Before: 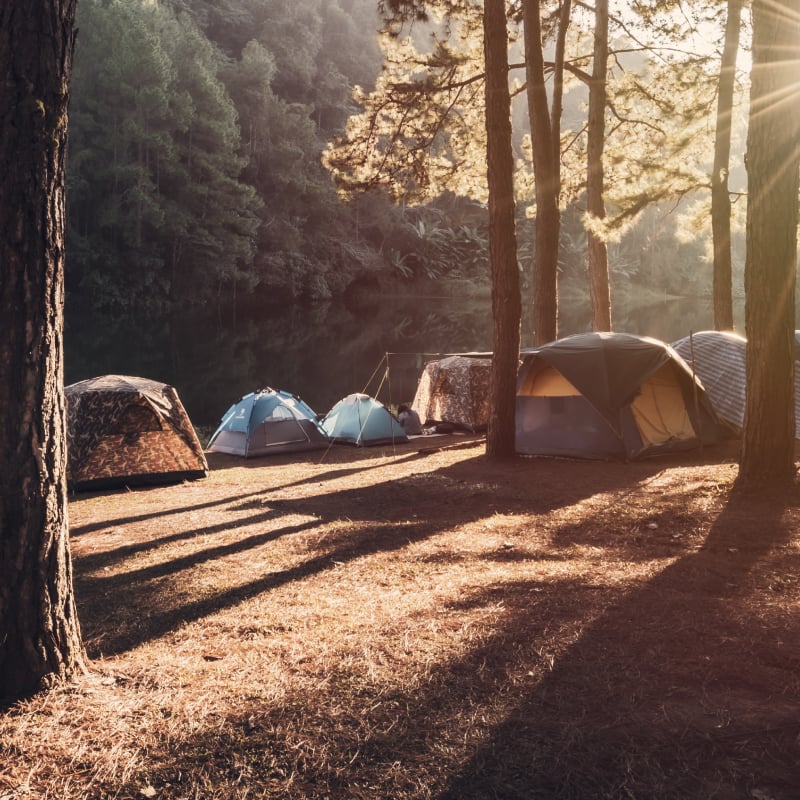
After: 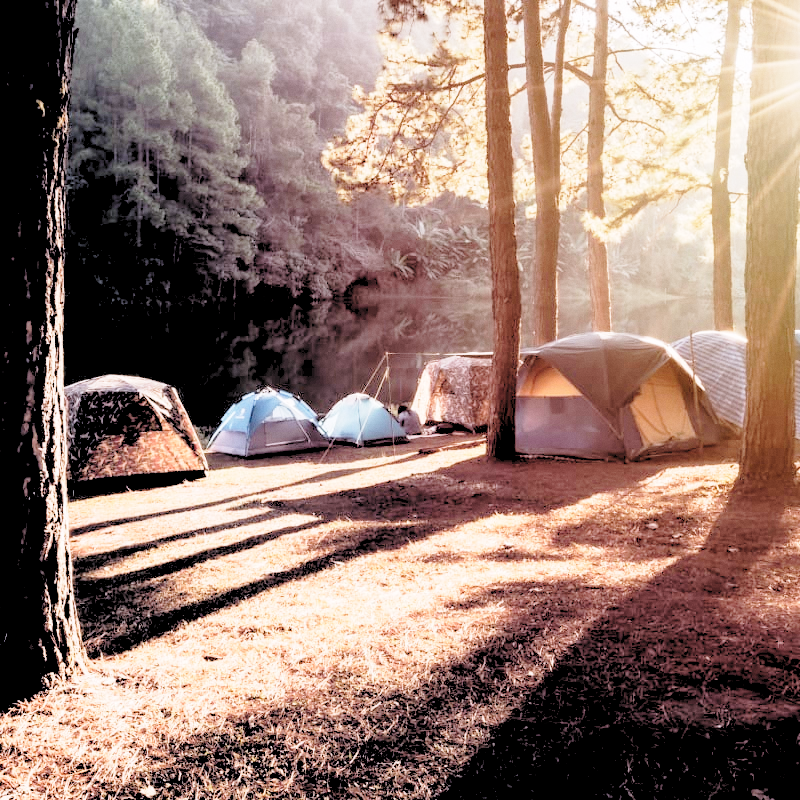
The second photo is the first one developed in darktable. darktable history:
color calibration: illuminant as shot in camera, x 0.358, y 0.373, temperature 4628.91 K
rgb levels: levels [[0.027, 0.429, 0.996], [0, 0.5, 1], [0, 0.5, 1]]
grain: coarseness 0.09 ISO, strength 10%
base curve: curves: ch0 [(0, 0) (0.028, 0.03) (0.121, 0.232) (0.46, 0.748) (0.859, 0.968) (1, 1)], preserve colors none
